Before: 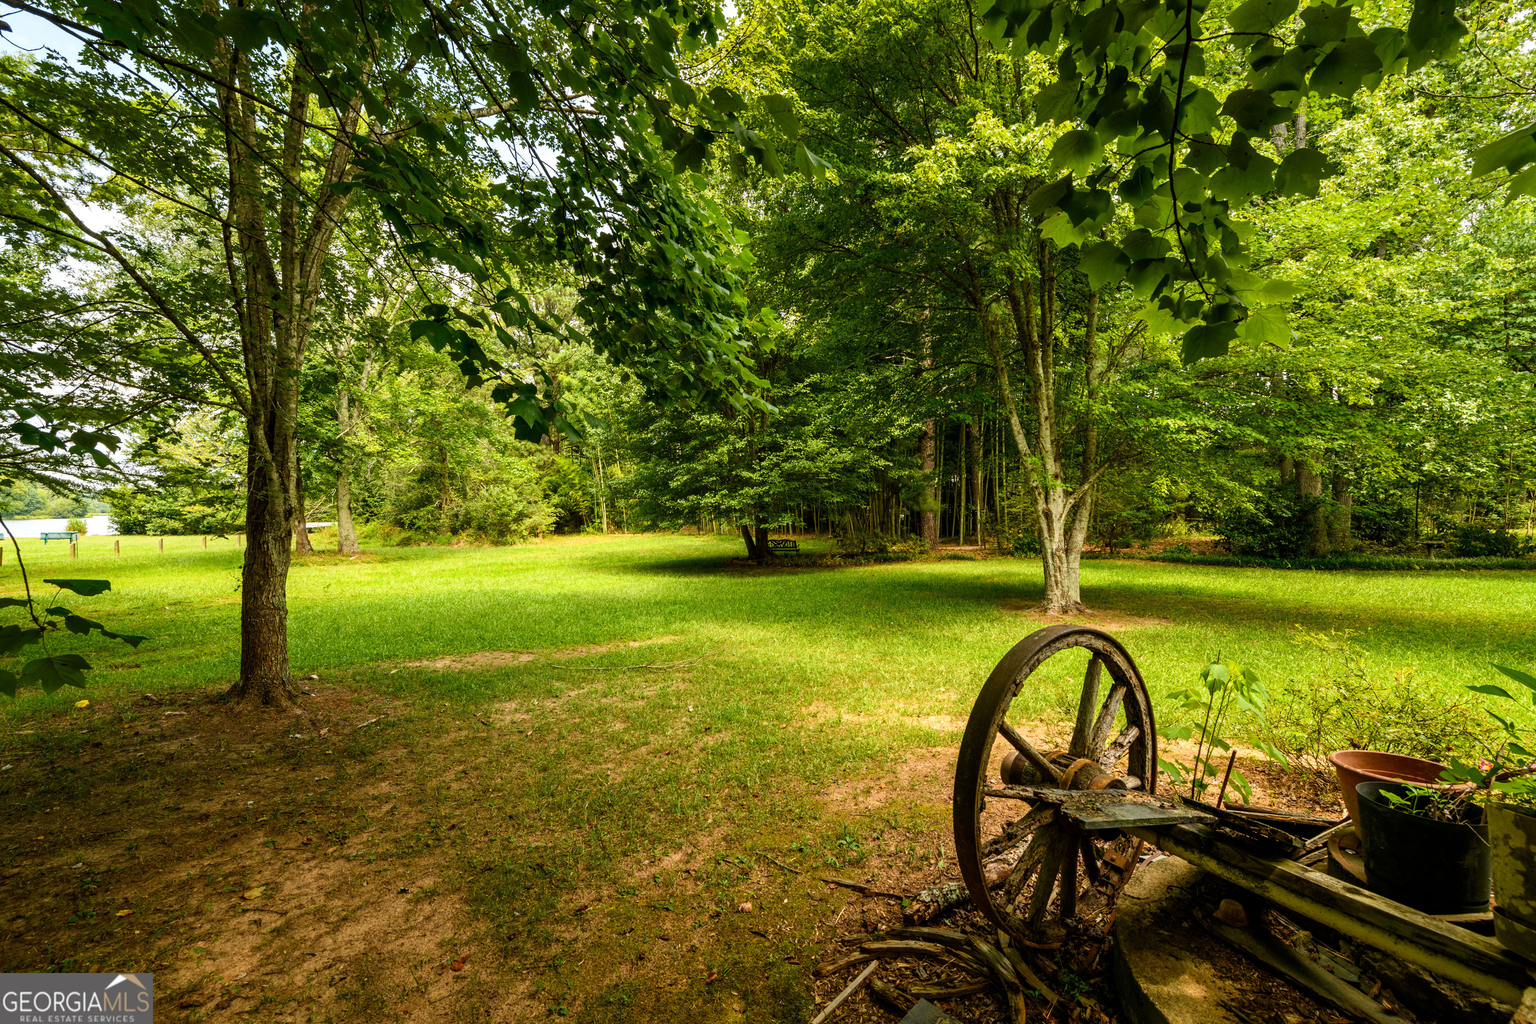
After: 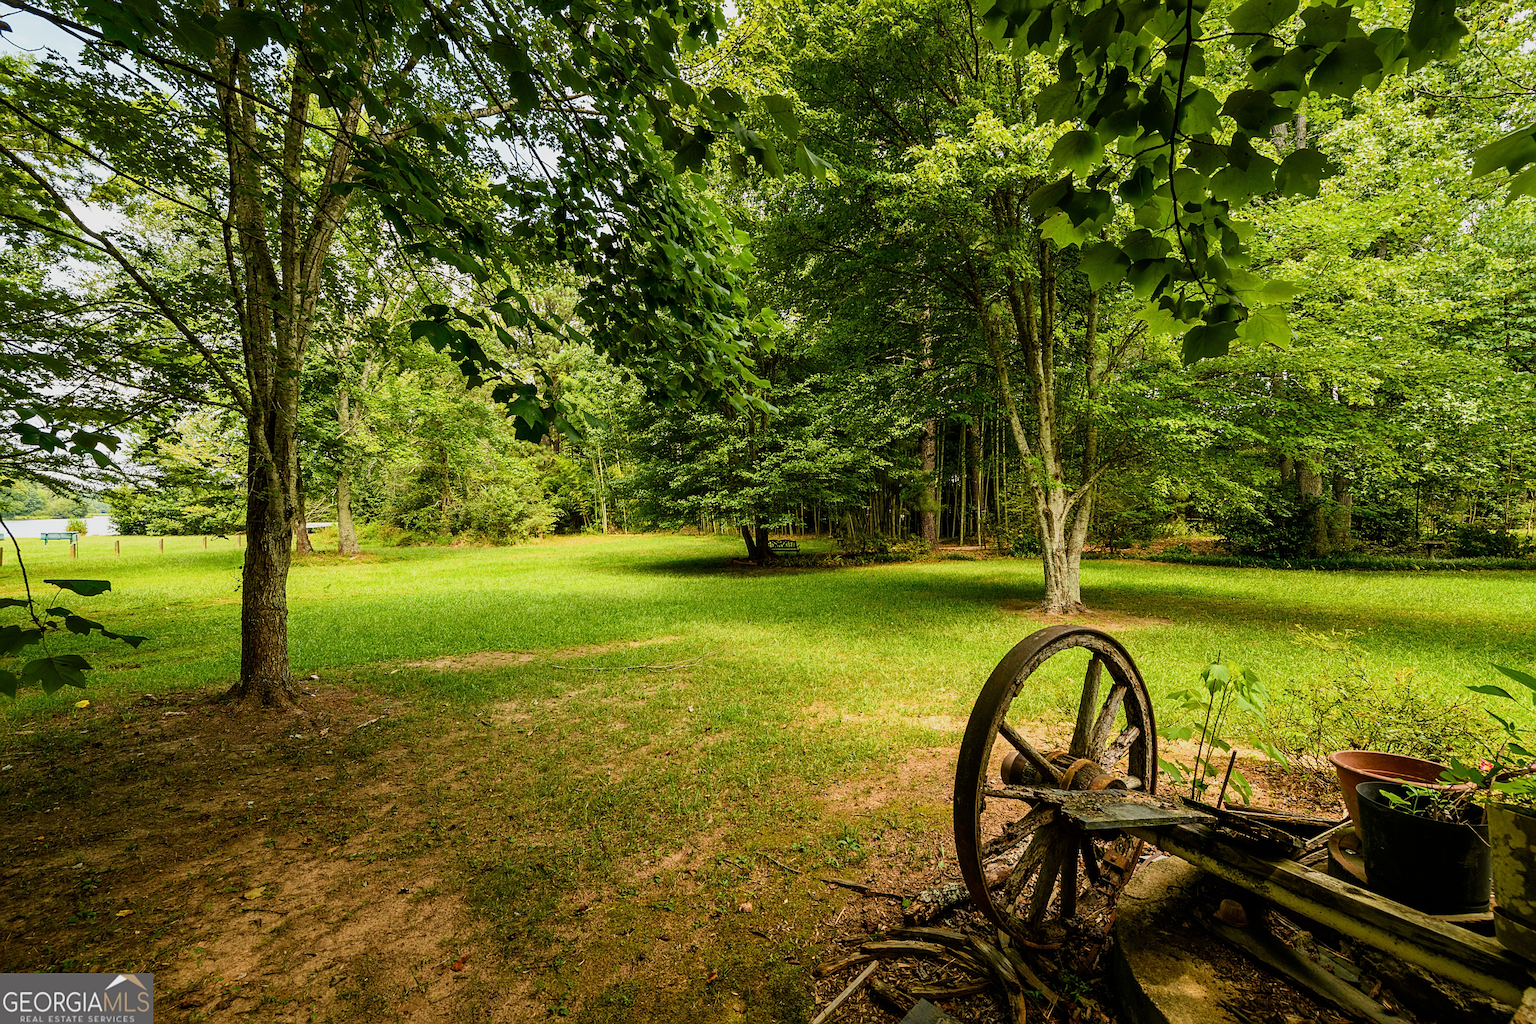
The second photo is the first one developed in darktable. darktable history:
filmic rgb: black relative exposure -14.19 EV, white relative exposure 3.39 EV, hardness 7.89, preserve chrominance max RGB
sharpen: on, module defaults
